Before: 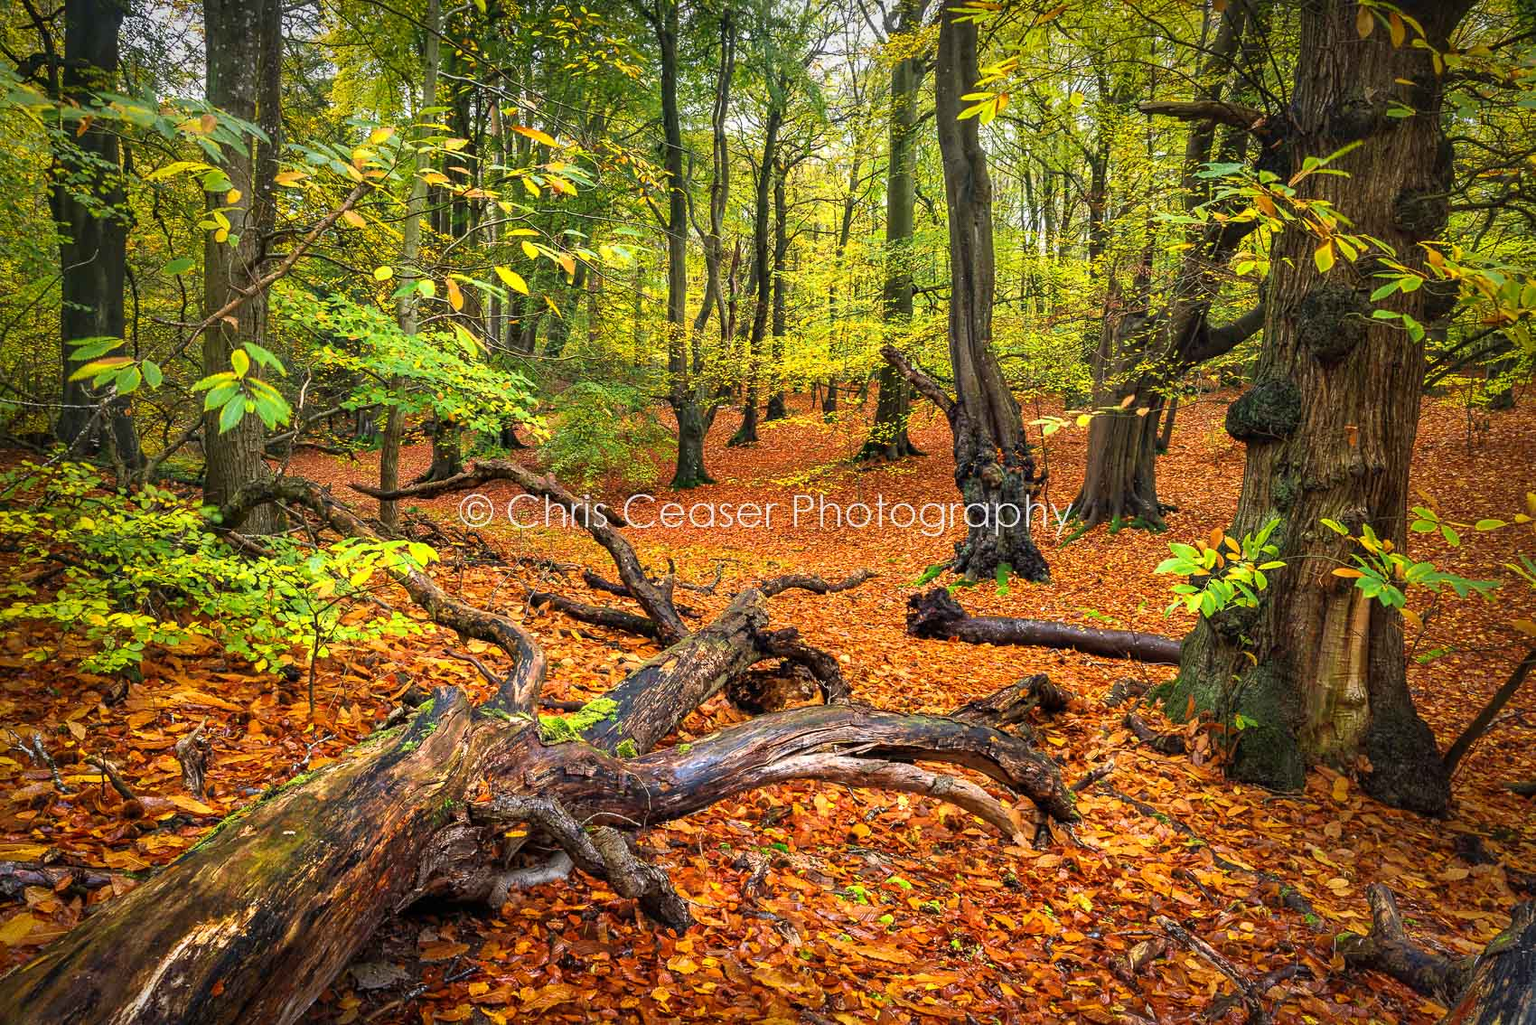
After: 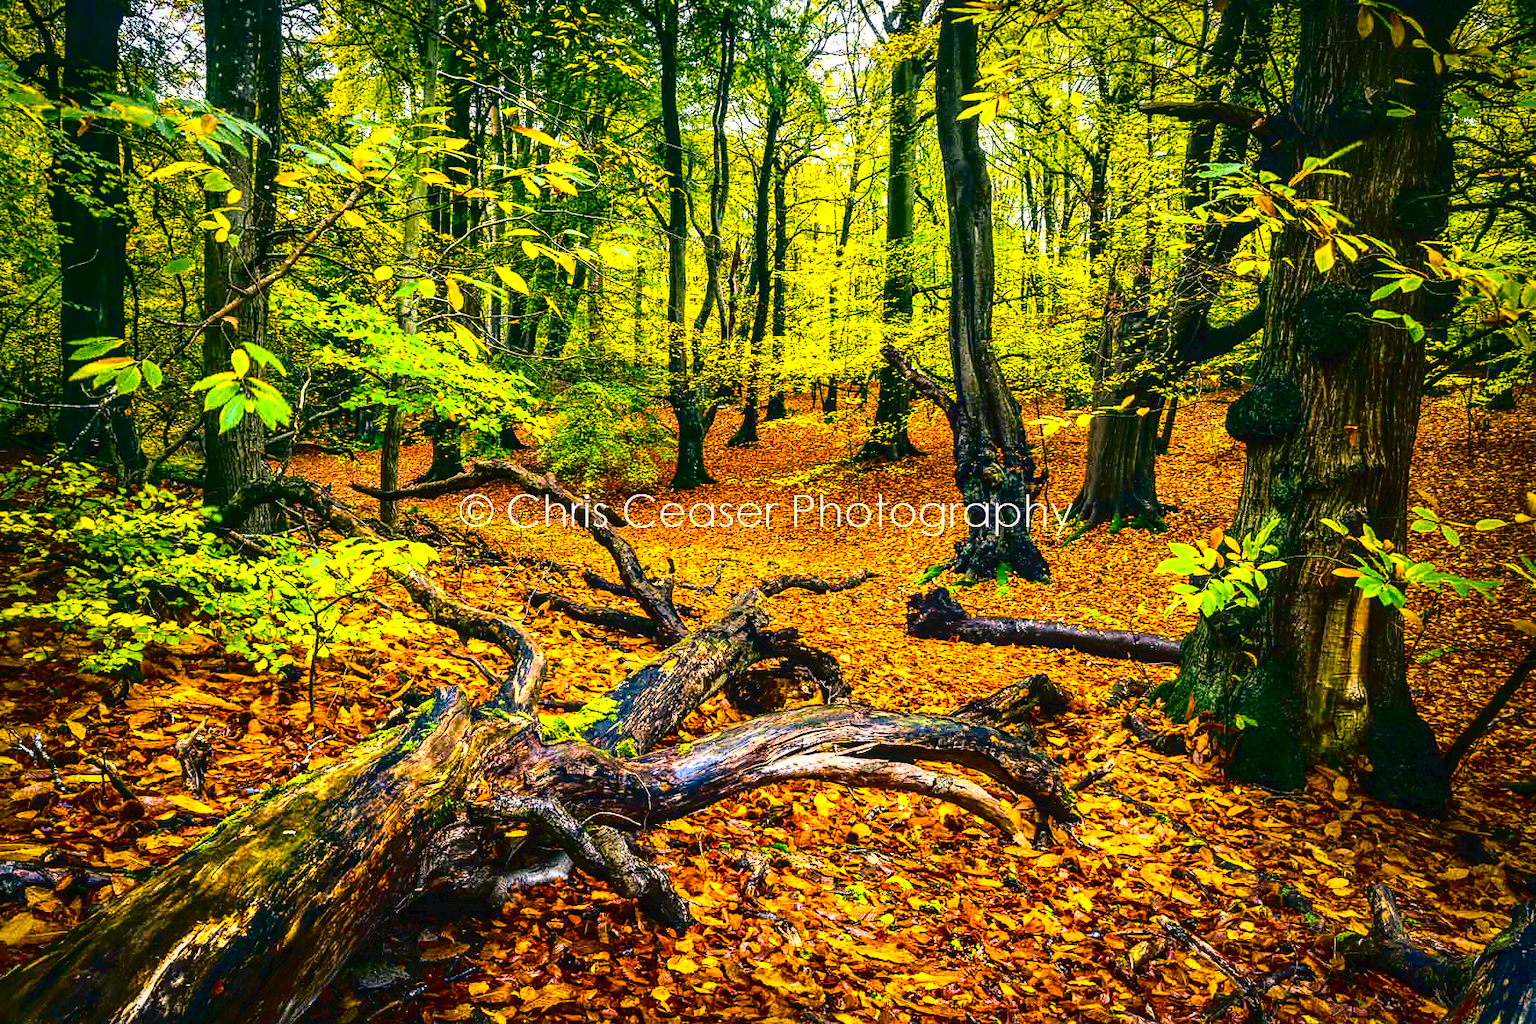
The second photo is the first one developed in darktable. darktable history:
local contrast: on, module defaults
color balance rgb: shadows lift › luminance -28.512%, shadows lift › chroma 10.186%, shadows lift › hue 230.18°, linear chroma grading › mid-tones 7.233%, perceptual saturation grading › global saturation 29.88%, global vibrance 39.73%
levels: black 8.52%, levels [0, 0.476, 0.951]
tone curve: curves: ch0 [(0, 0) (0.003, 0.03) (0.011, 0.022) (0.025, 0.018) (0.044, 0.031) (0.069, 0.035) (0.1, 0.04) (0.136, 0.046) (0.177, 0.063) (0.224, 0.087) (0.277, 0.15) (0.335, 0.252) (0.399, 0.354) (0.468, 0.475) (0.543, 0.602) (0.623, 0.73) (0.709, 0.856) (0.801, 0.945) (0.898, 0.987) (1, 1)], color space Lab, independent channels, preserve colors none
